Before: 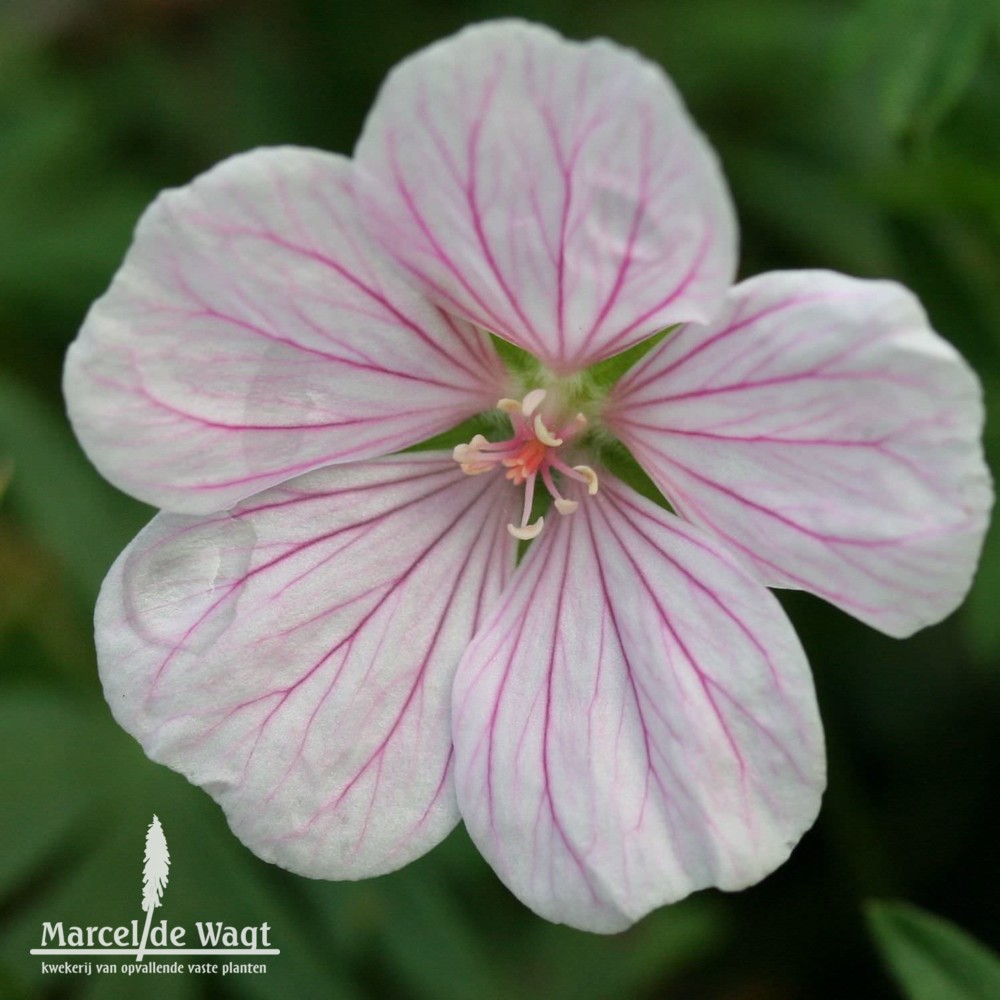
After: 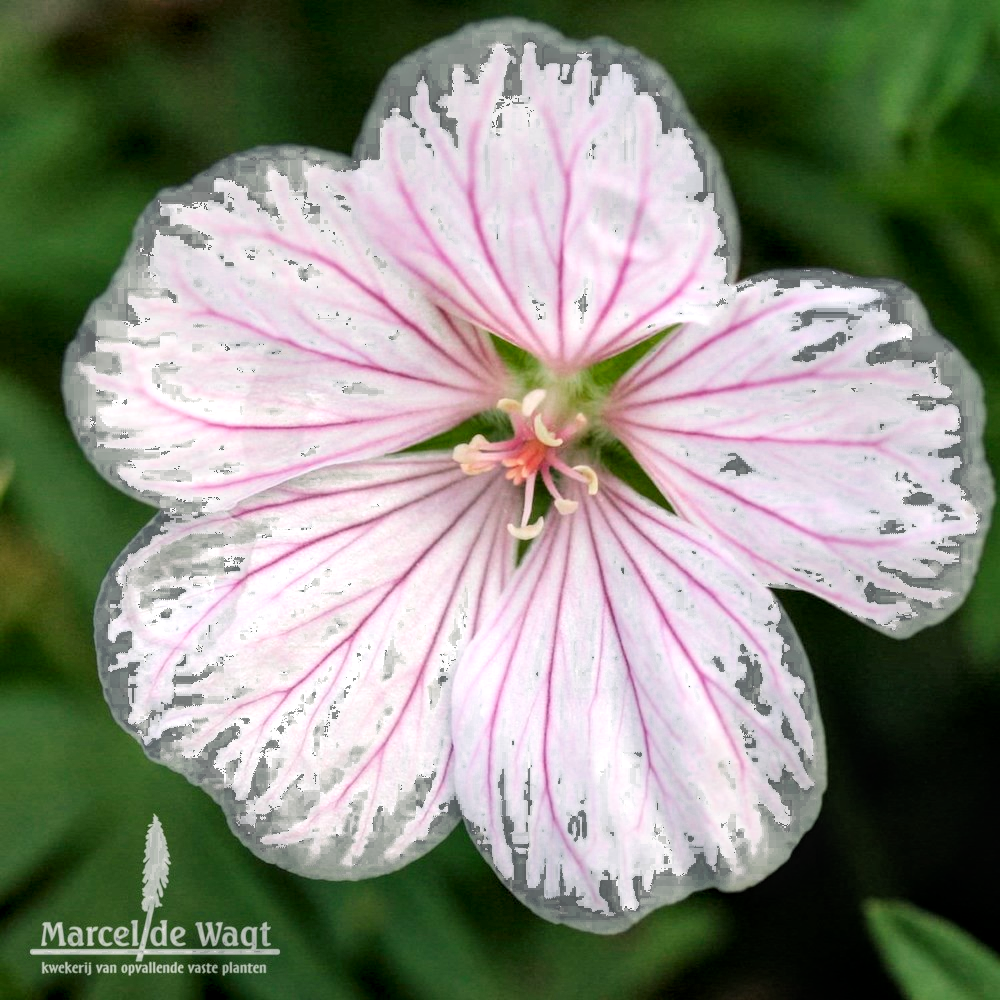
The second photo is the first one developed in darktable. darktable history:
local contrast: detail 150%
color zones: curves: ch0 [(0.25, 0.5) (0.636, 0.25) (0.75, 0.5)], process mode strong
filmic rgb: black relative exposure -7.65 EV, white relative exposure 4.56 EV, threshold 3.02 EV, hardness 3.61, color science v6 (2022), enable highlight reconstruction true
exposure: exposure 0.944 EV, compensate highlight preservation false
